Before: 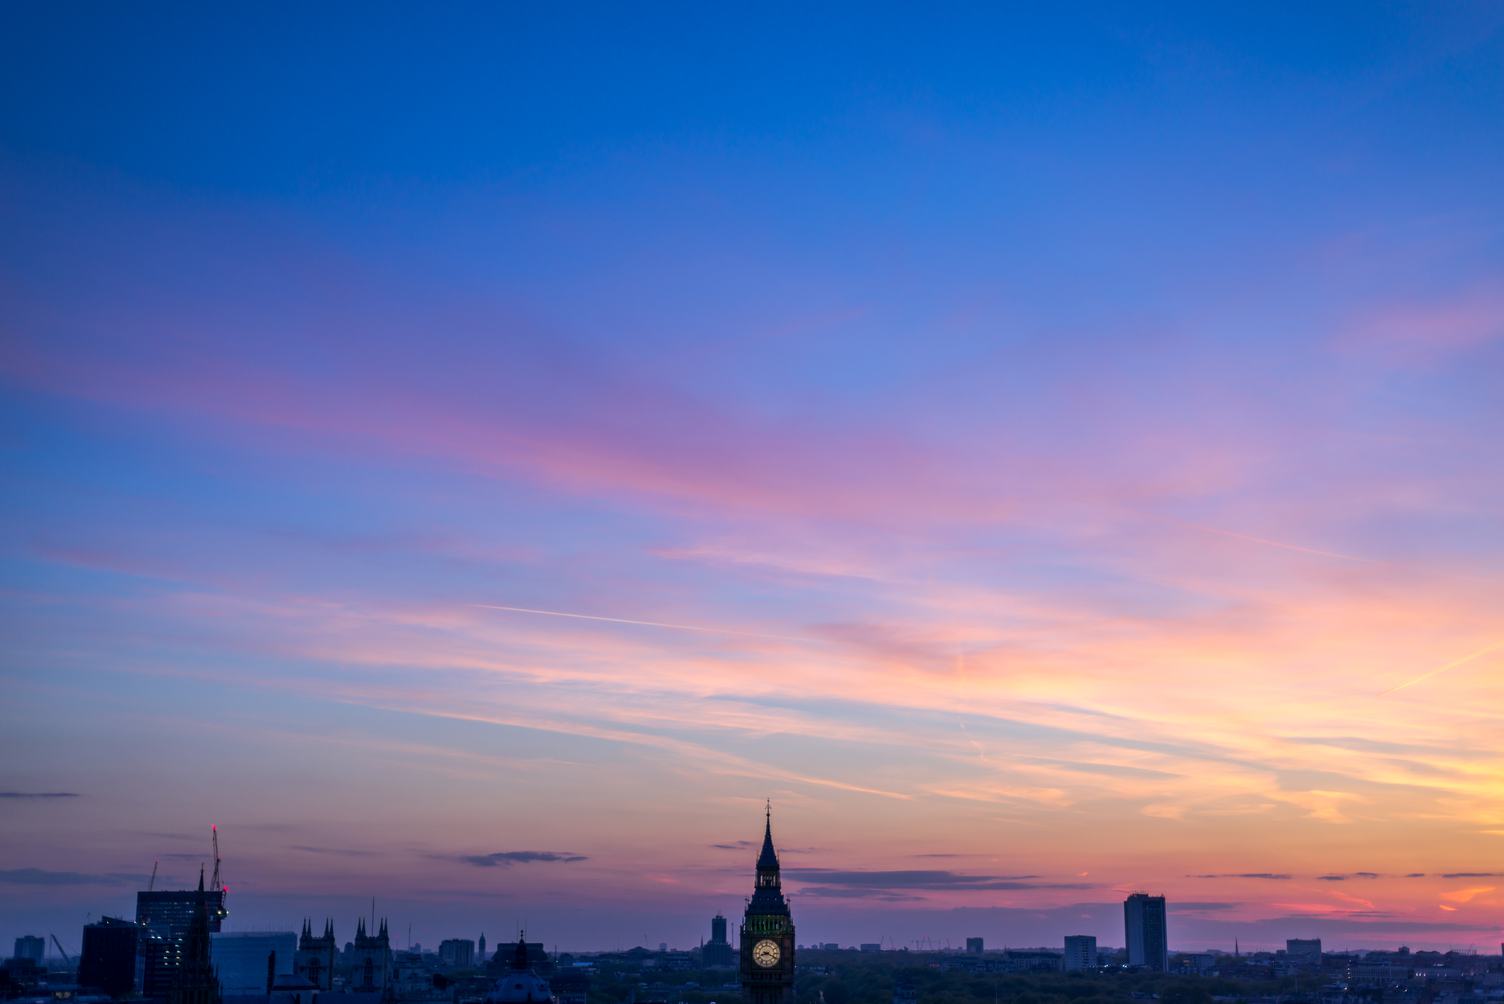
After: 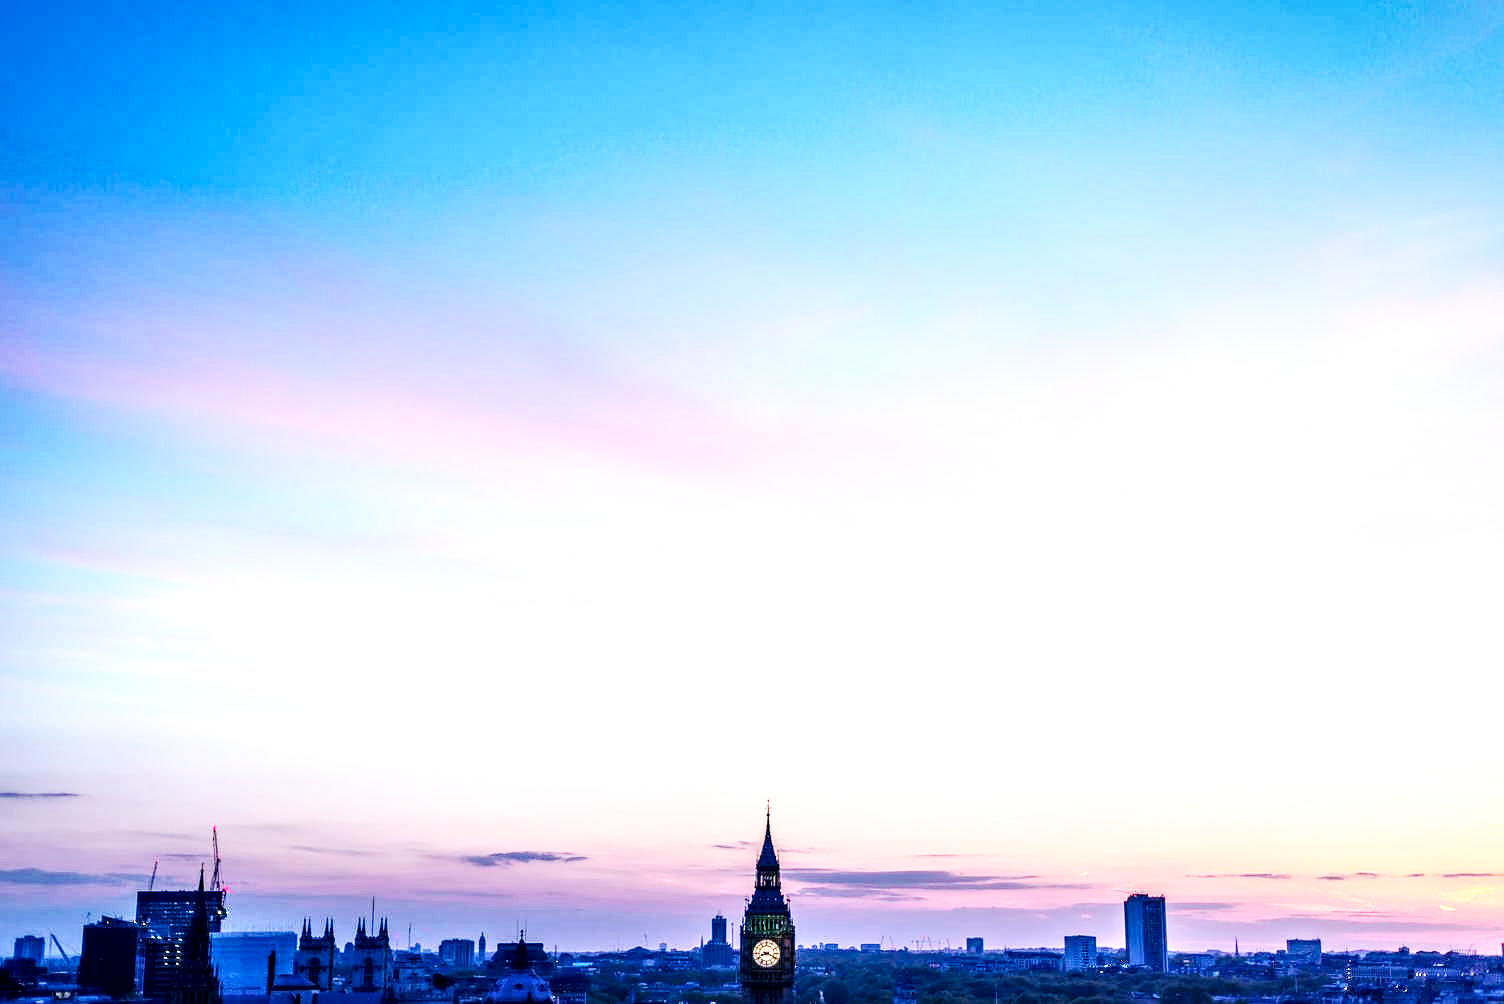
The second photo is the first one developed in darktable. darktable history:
sharpen: radius 0.984, amount 0.615
local contrast: highlights 60%, shadows 61%, detail 160%
exposure: black level correction 0, exposure 1.001 EV, compensate highlight preservation false
base curve: curves: ch0 [(0, 0) (0.007, 0.004) (0.027, 0.03) (0.046, 0.07) (0.207, 0.54) (0.442, 0.872) (0.673, 0.972) (1, 1)], preserve colors none
